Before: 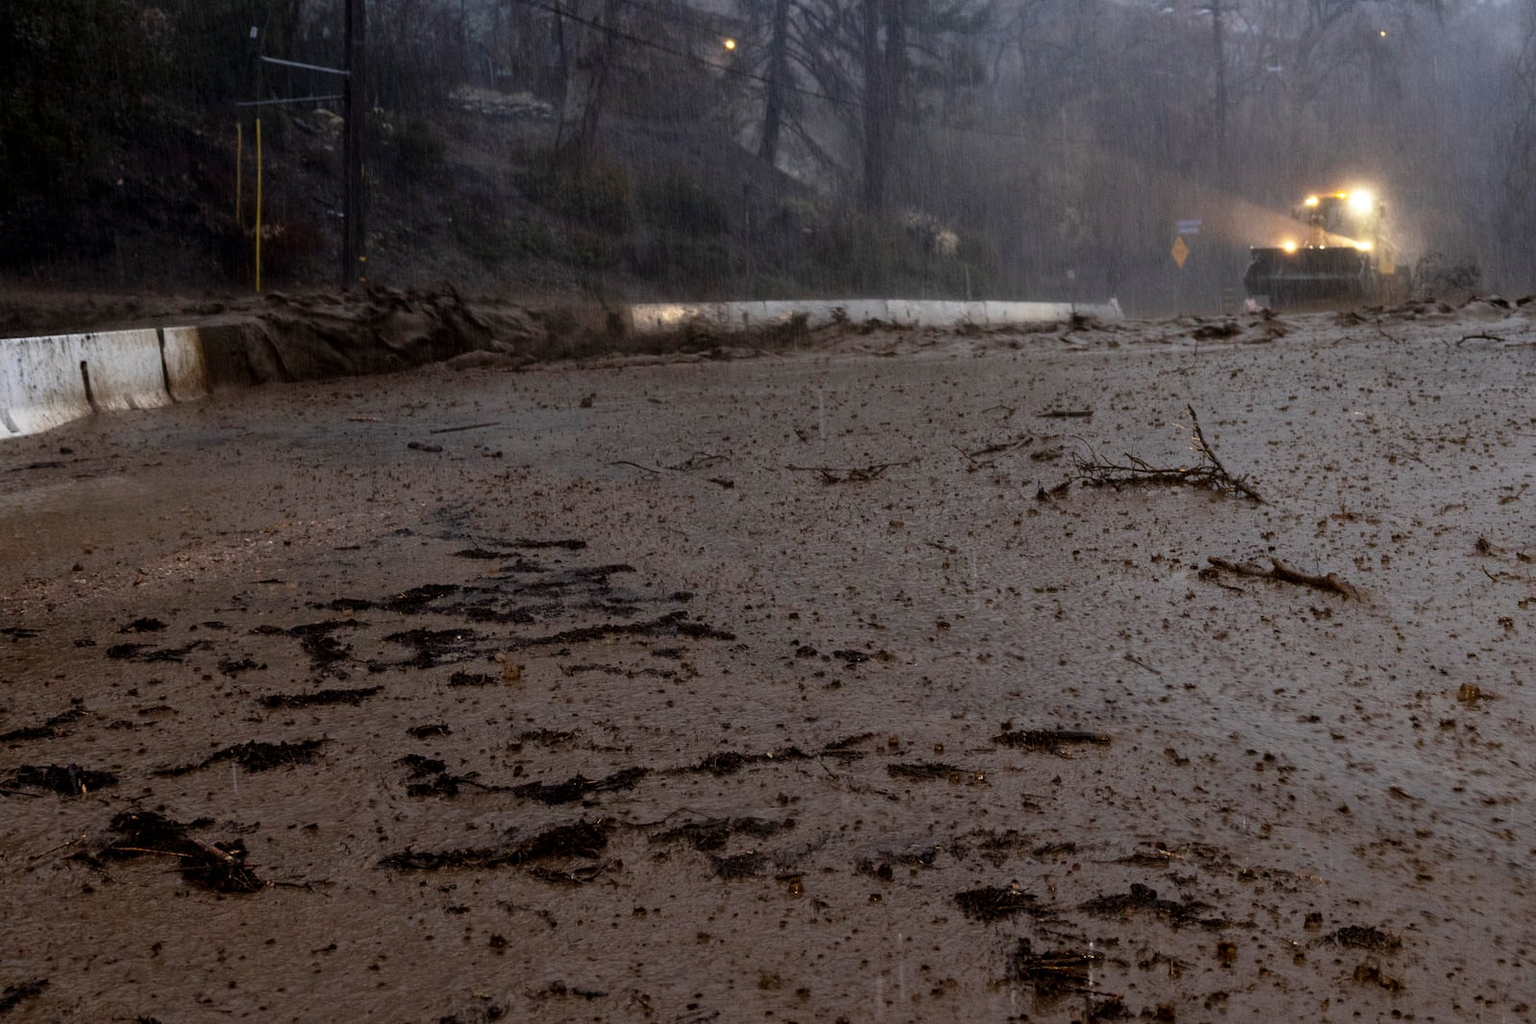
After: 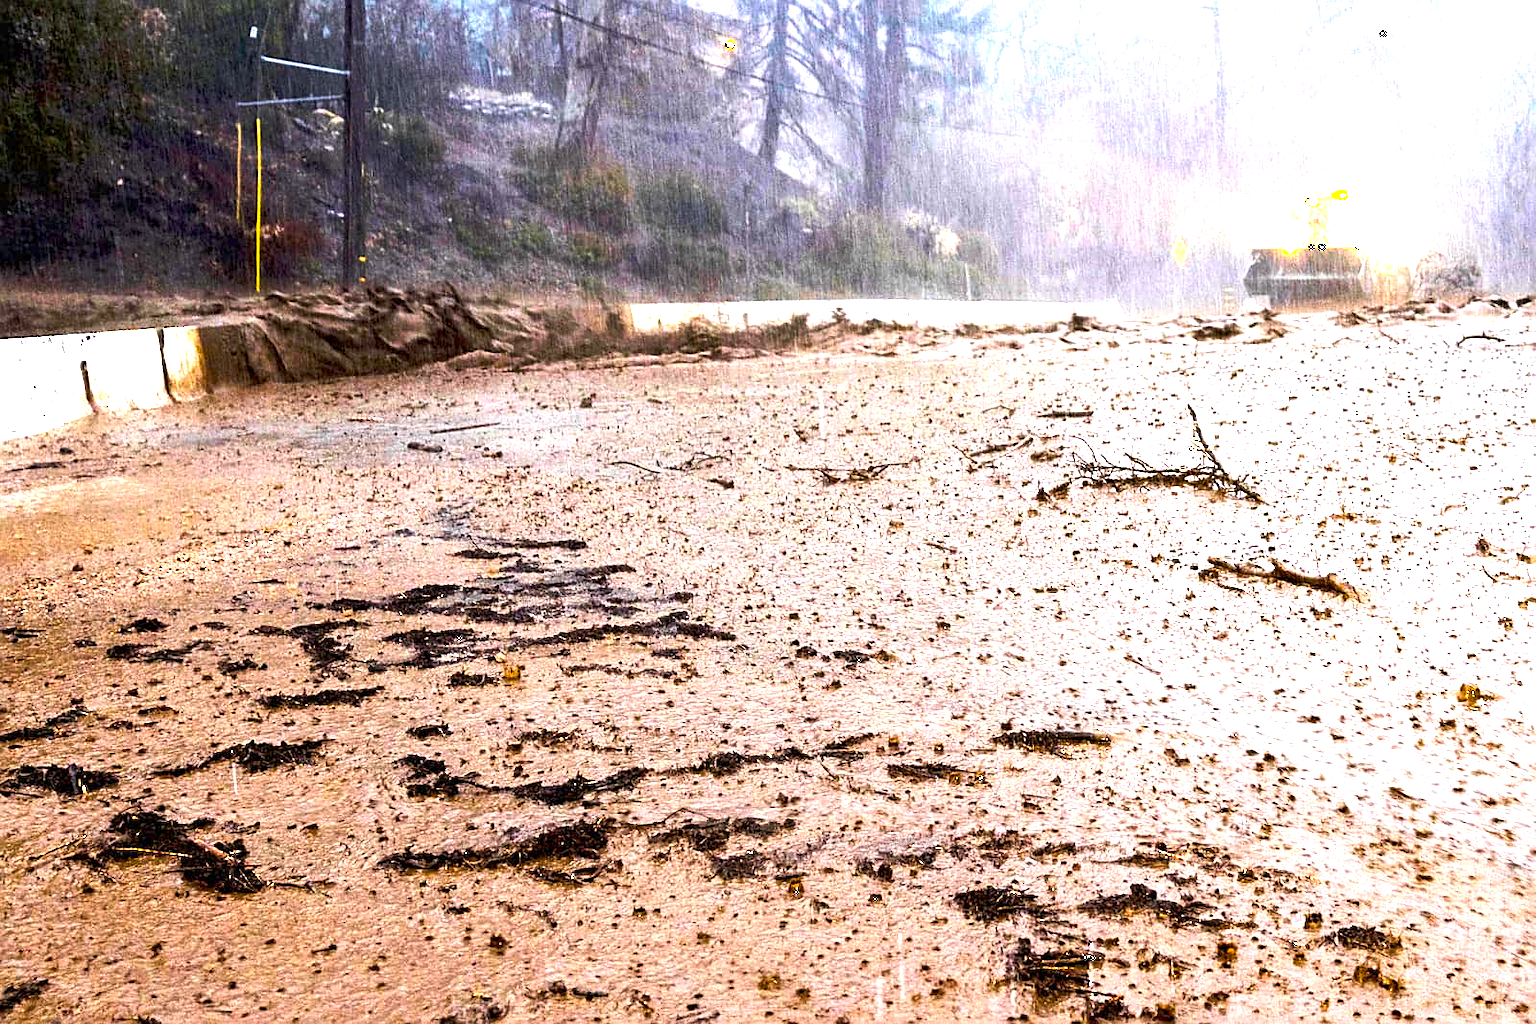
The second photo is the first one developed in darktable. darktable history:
exposure: exposure 2 EV, compensate highlight preservation false
sharpen: on, module defaults
color balance rgb: linear chroma grading › shadows -10%, linear chroma grading › global chroma 20%, perceptual saturation grading › global saturation 15%, perceptual brilliance grading › global brilliance 30%, perceptual brilliance grading › highlights 12%, perceptual brilliance grading › mid-tones 24%, global vibrance 20%
